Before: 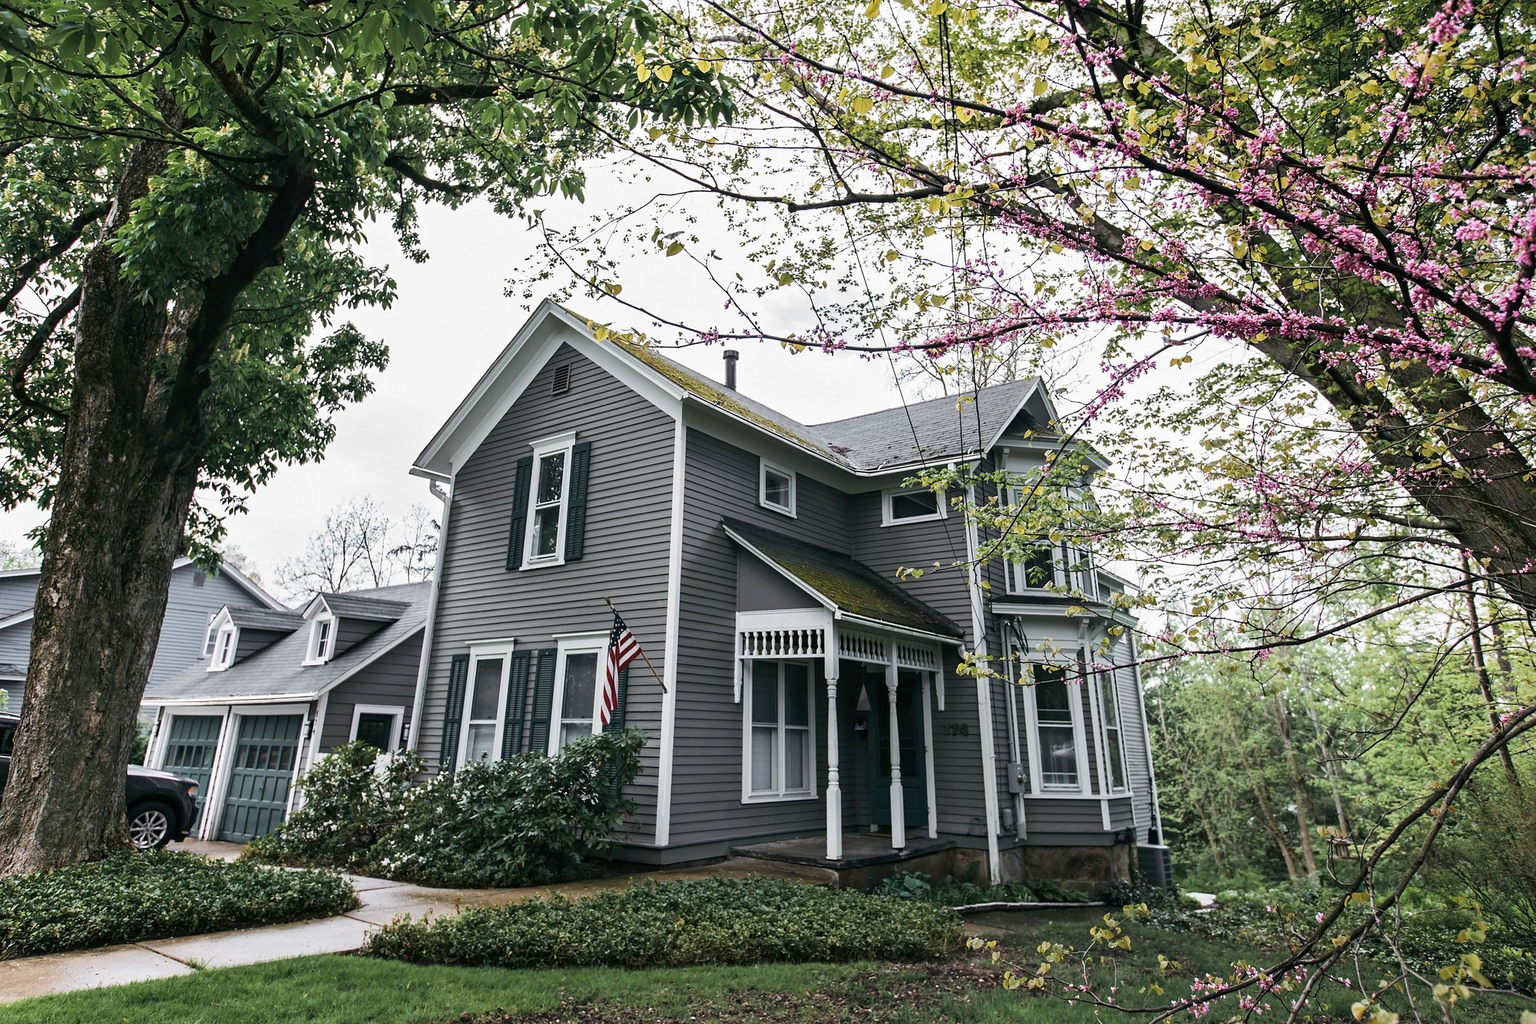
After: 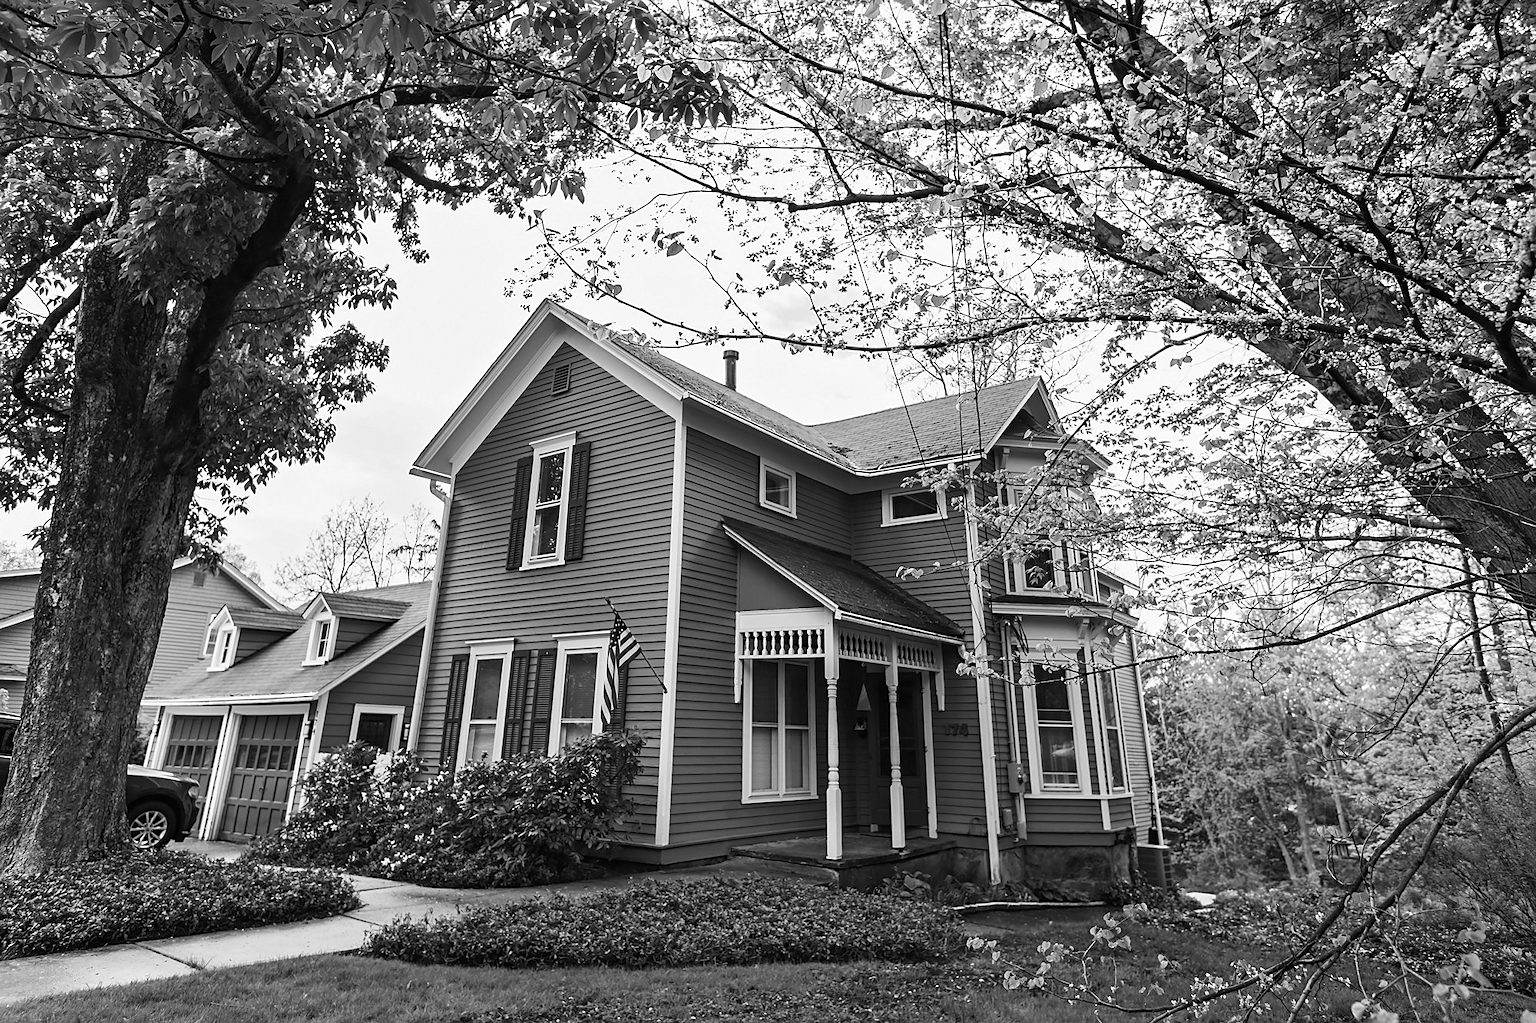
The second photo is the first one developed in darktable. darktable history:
monochrome: a 2.21, b -1.33, size 2.2
sharpen: radius 1.864, amount 0.398, threshold 1.271
